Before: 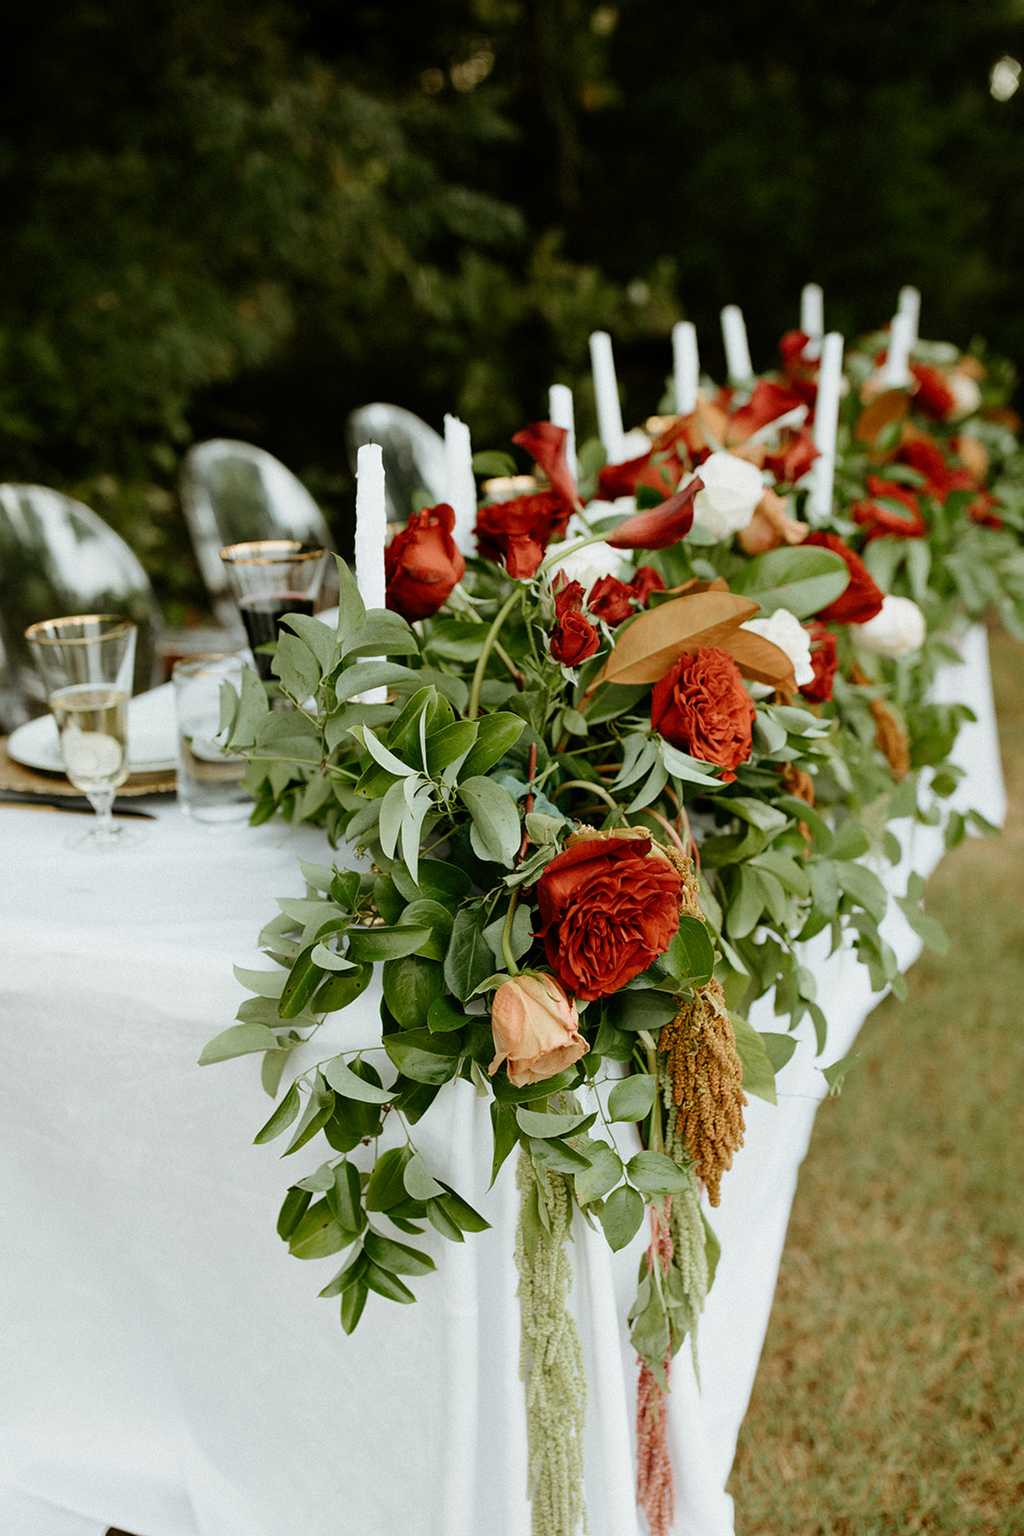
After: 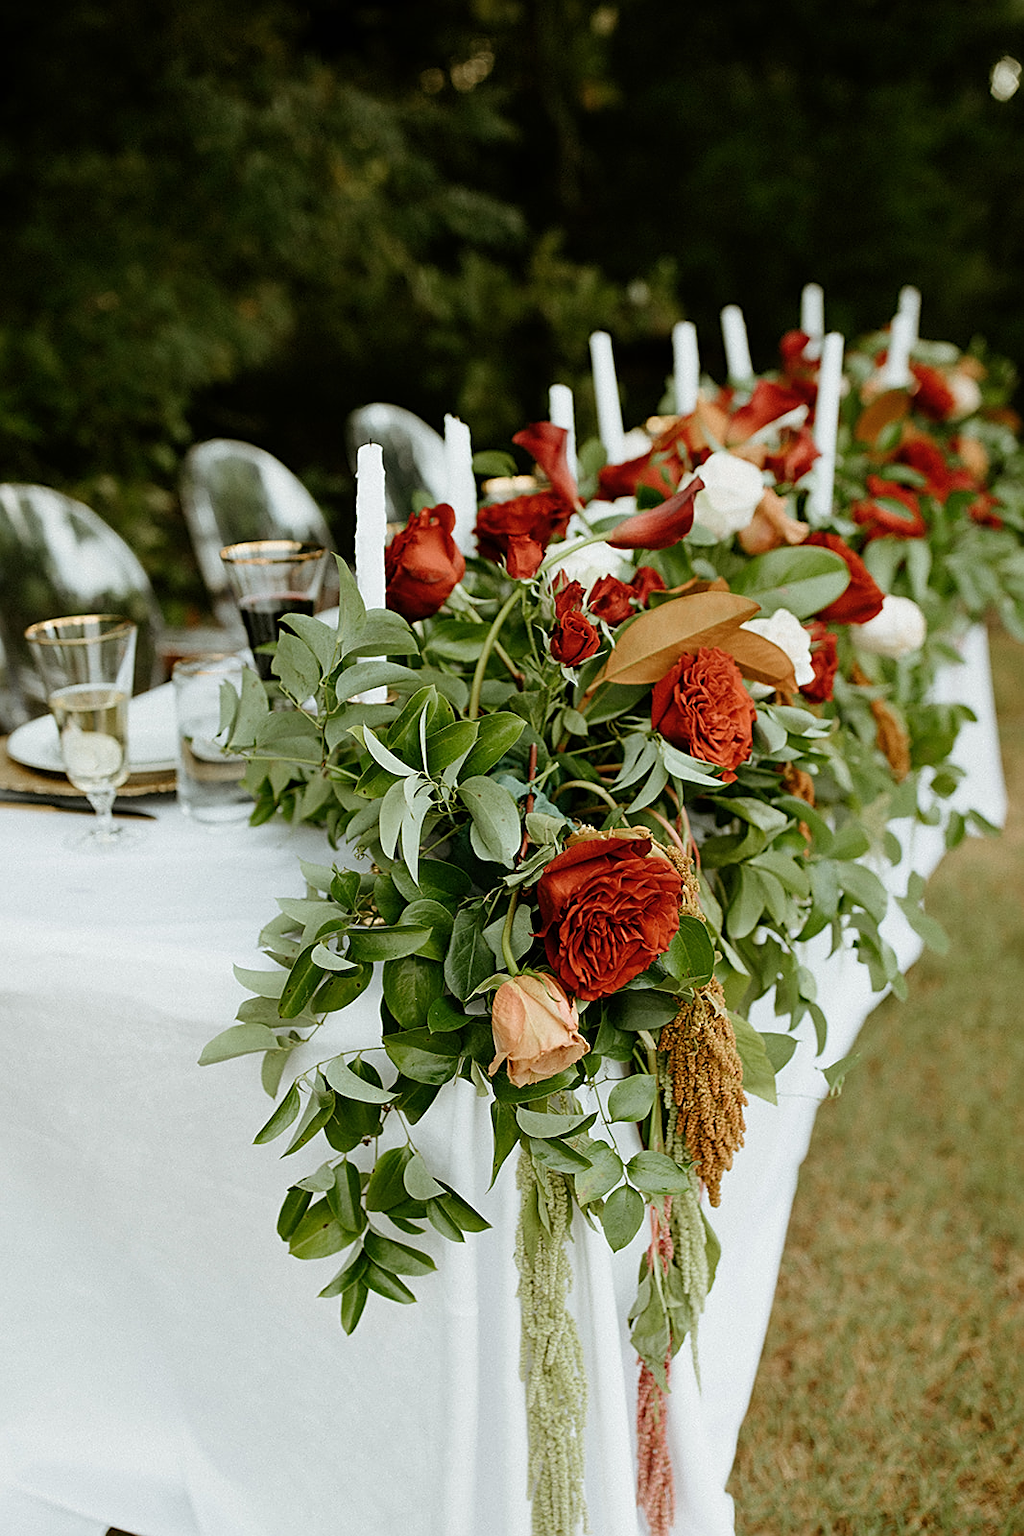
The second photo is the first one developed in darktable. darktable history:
color balance rgb: saturation formula JzAzBz (2021)
sharpen: on, module defaults
